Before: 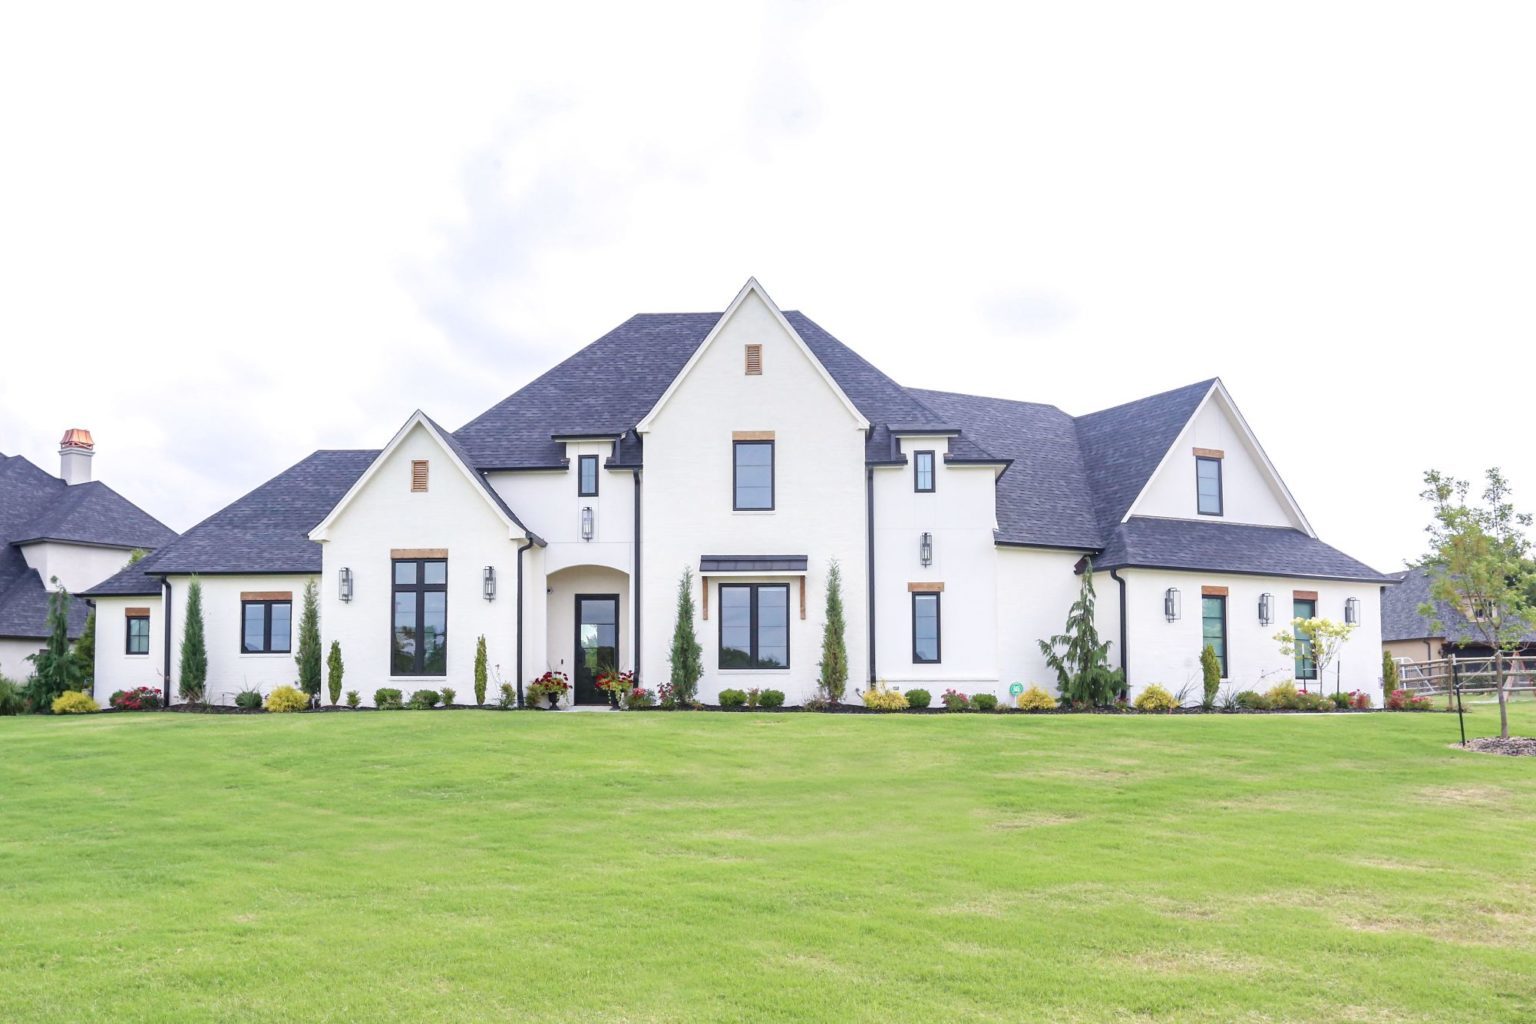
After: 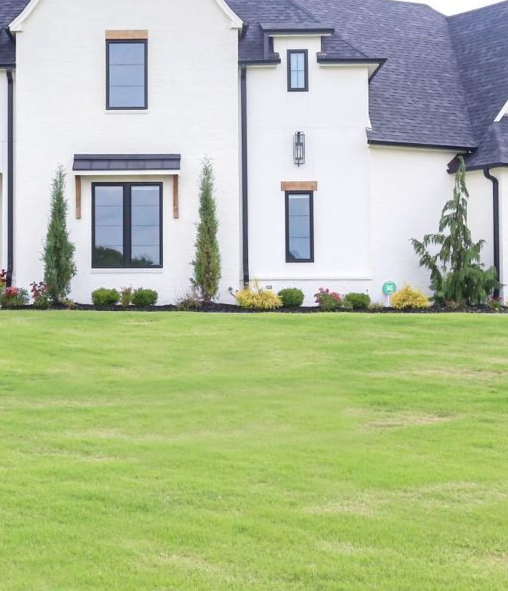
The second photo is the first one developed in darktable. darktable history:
shadows and highlights: shadows 62.66, white point adjustment 0.37, highlights -34.44, compress 83.82%
crop: left 40.878%, top 39.176%, right 25.993%, bottom 3.081%
